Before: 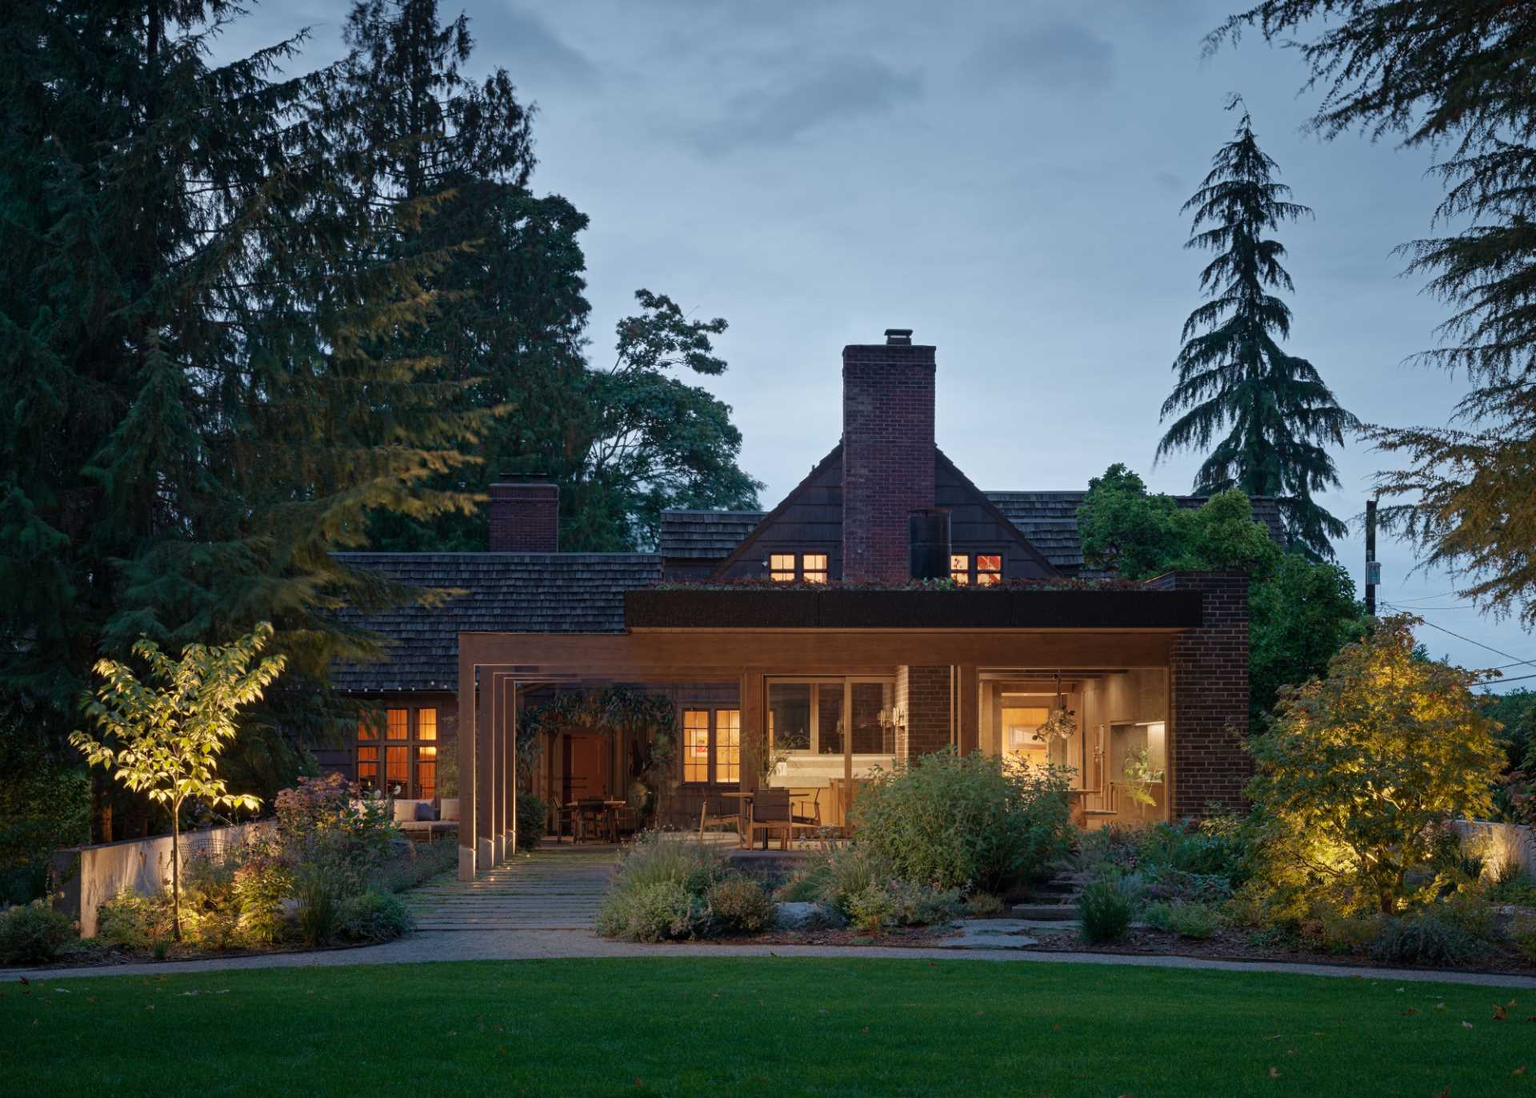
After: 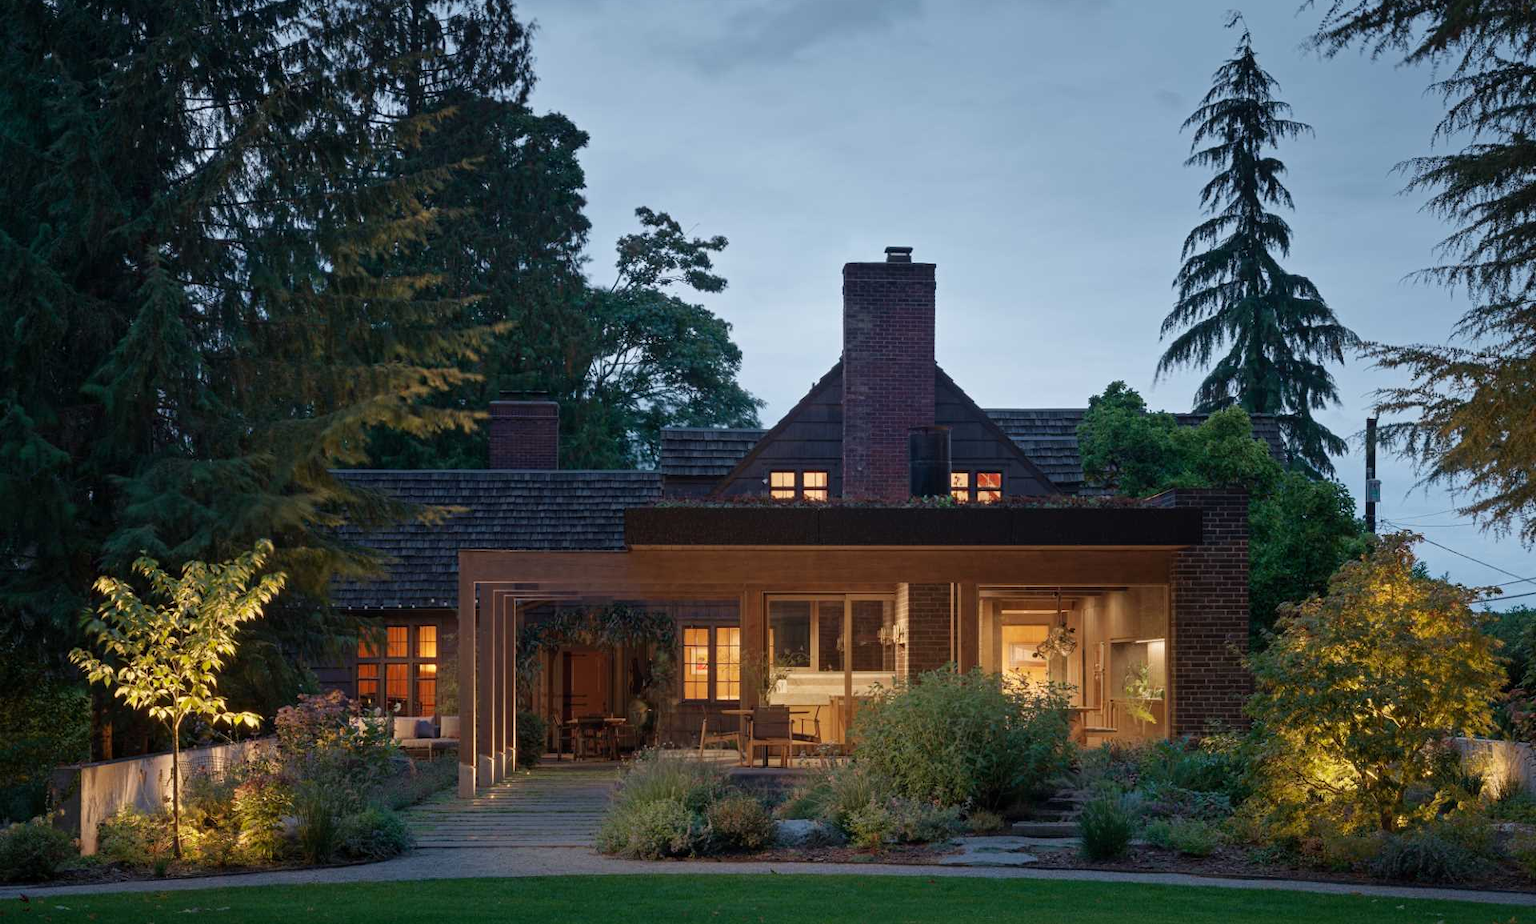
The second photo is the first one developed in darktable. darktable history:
crop: top 7.56%, bottom 8.23%
